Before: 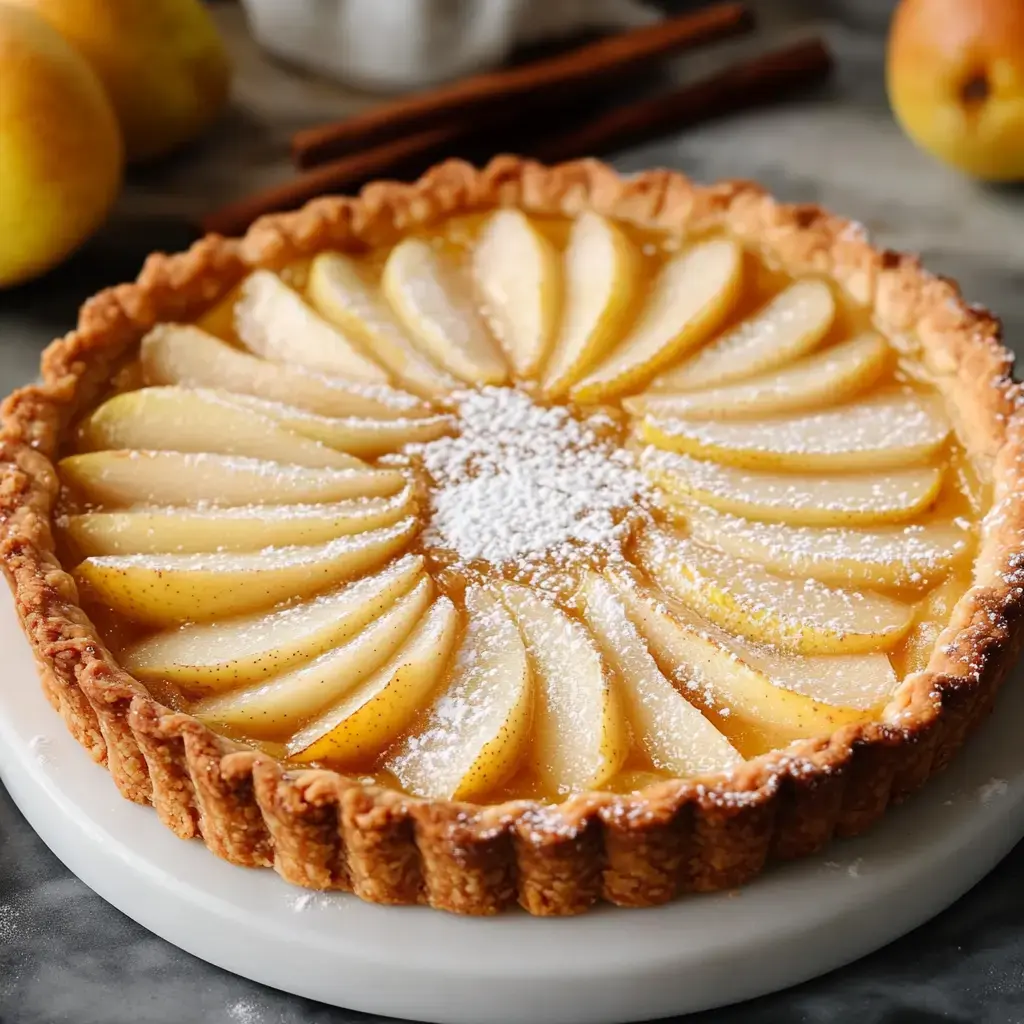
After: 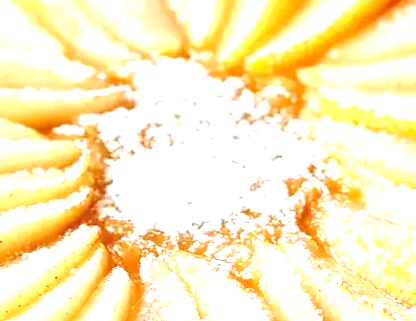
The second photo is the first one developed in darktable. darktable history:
tone curve: curves: ch0 [(0, 0) (0.003, 0.003) (0.011, 0.011) (0.025, 0.024) (0.044, 0.043) (0.069, 0.067) (0.1, 0.096) (0.136, 0.131) (0.177, 0.171) (0.224, 0.217) (0.277, 0.268) (0.335, 0.324) (0.399, 0.386) (0.468, 0.453) (0.543, 0.547) (0.623, 0.626) (0.709, 0.712) (0.801, 0.802) (0.898, 0.898) (1, 1)], preserve colors none
crop: left 31.751%, top 32.169%, right 27.454%, bottom 36.392%
exposure: black level correction 0, exposure 1.2 EV, compensate highlight preservation false
